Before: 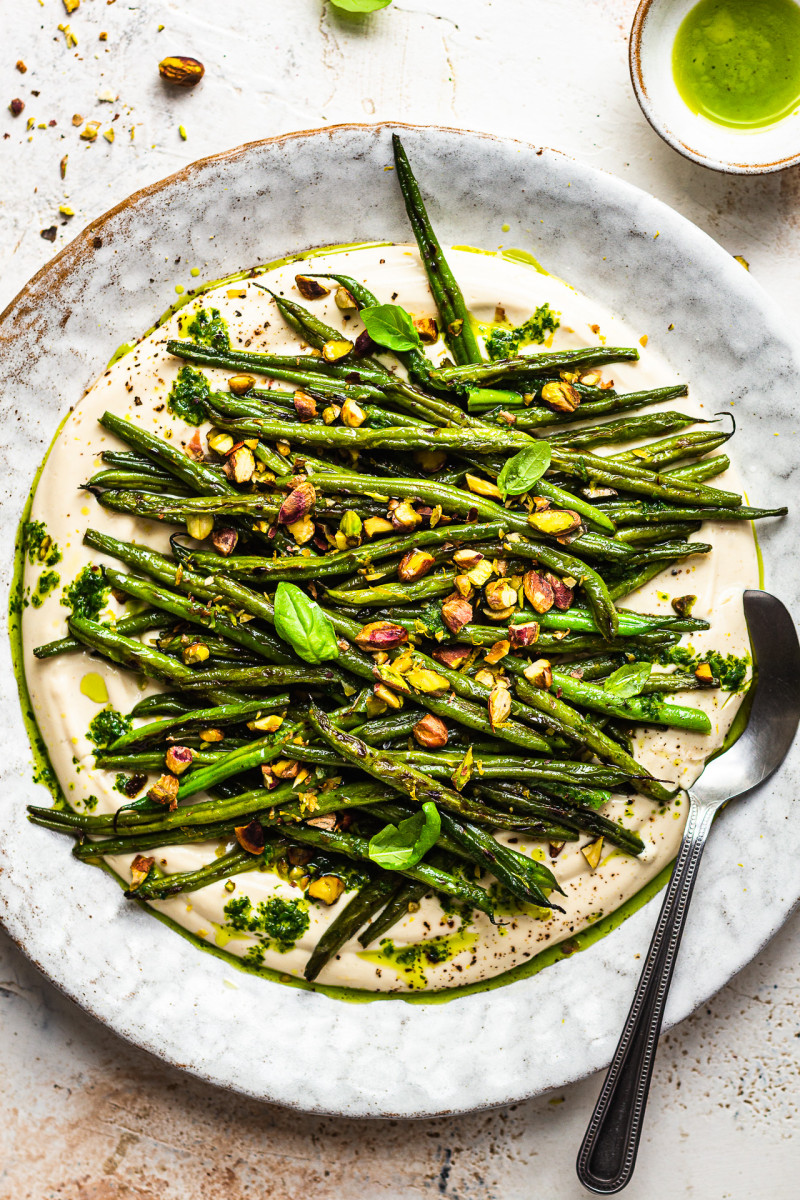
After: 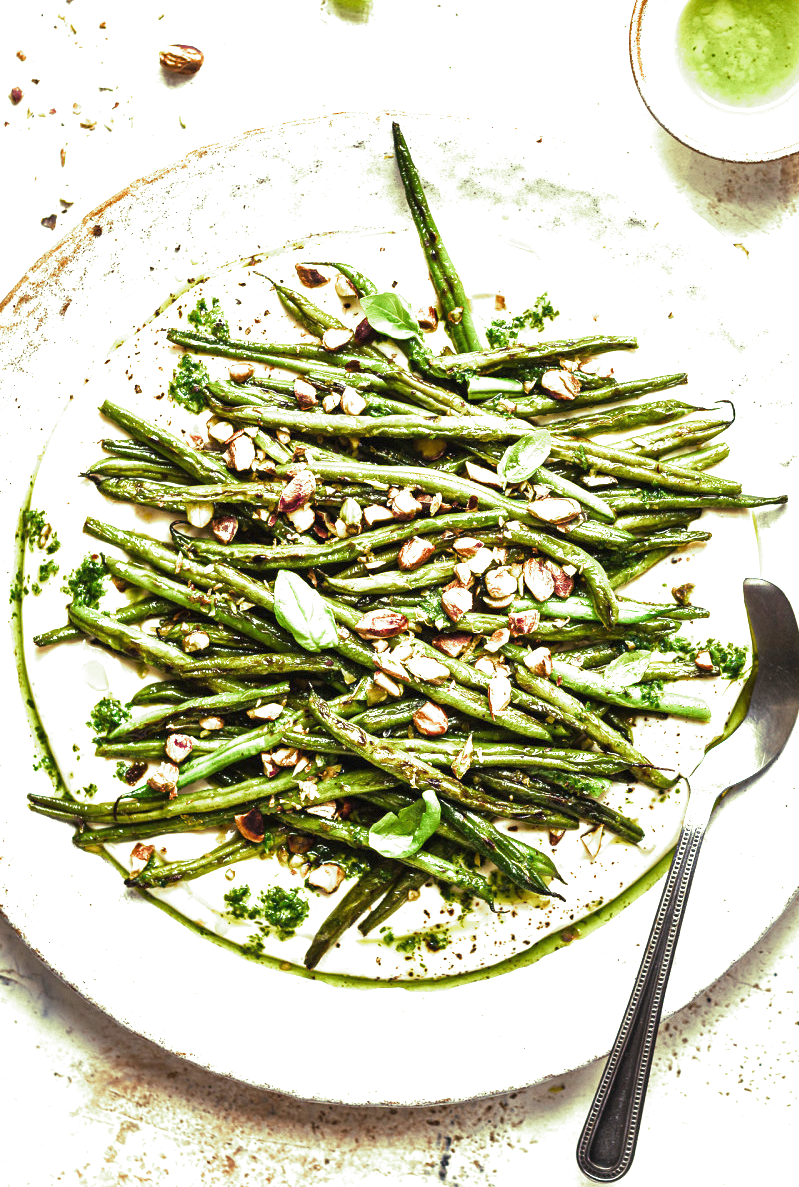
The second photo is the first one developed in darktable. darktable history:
exposure: black level correction 0, exposure 1.388 EV, compensate exposure bias true, compensate highlight preservation false
white balance: emerald 1
crop: top 1.049%, right 0.001%
split-toning: shadows › hue 290.82°, shadows › saturation 0.34, highlights › saturation 0.38, balance 0, compress 50%
